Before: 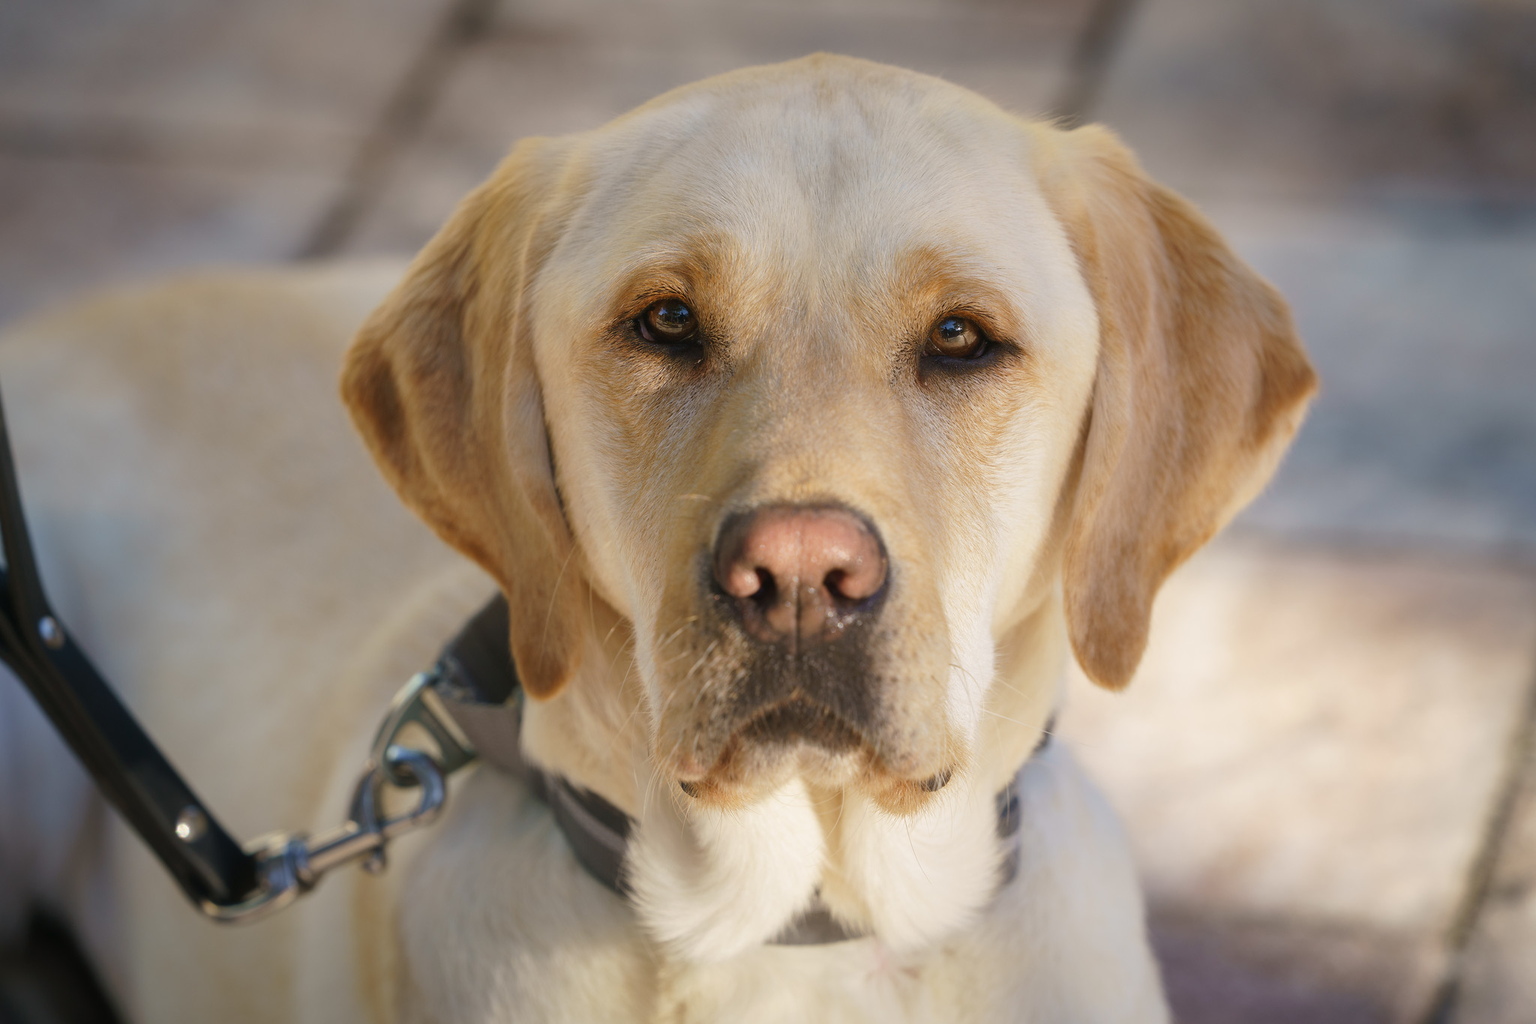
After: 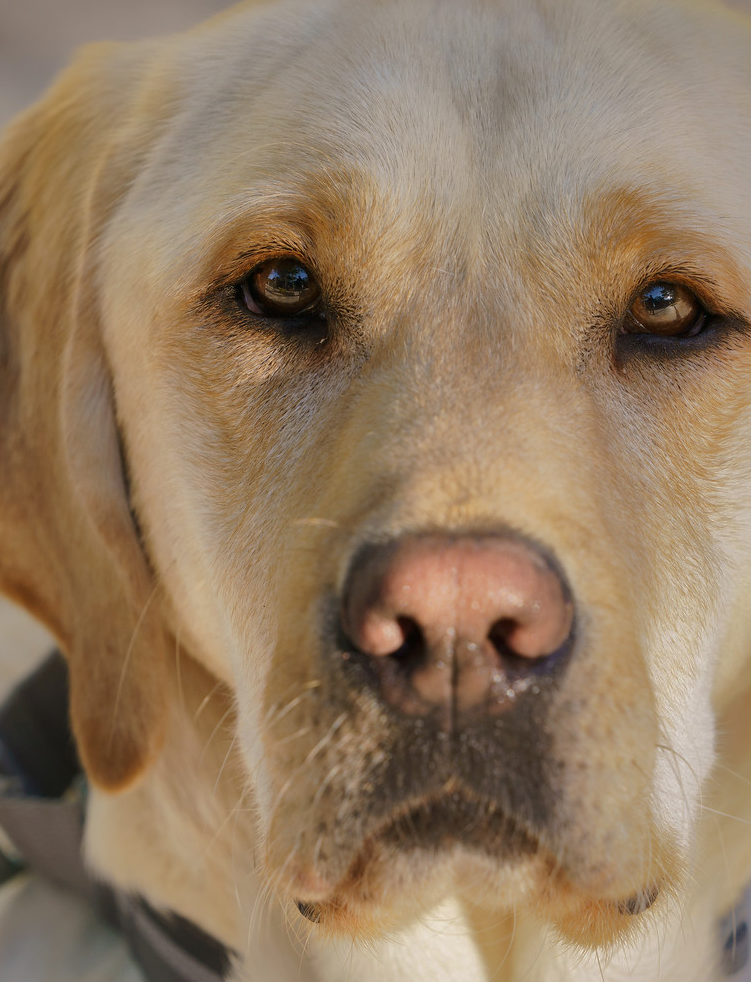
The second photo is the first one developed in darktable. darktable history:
crop and rotate: left 29.822%, top 10.351%, right 33.483%, bottom 17.733%
contrast equalizer: octaves 7, y [[0.515 ×6], [0.507 ×6], [0.425 ×6], [0 ×6], [0 ×6]]
shadows and highlights: shadows -18.7, highlights -73.83
